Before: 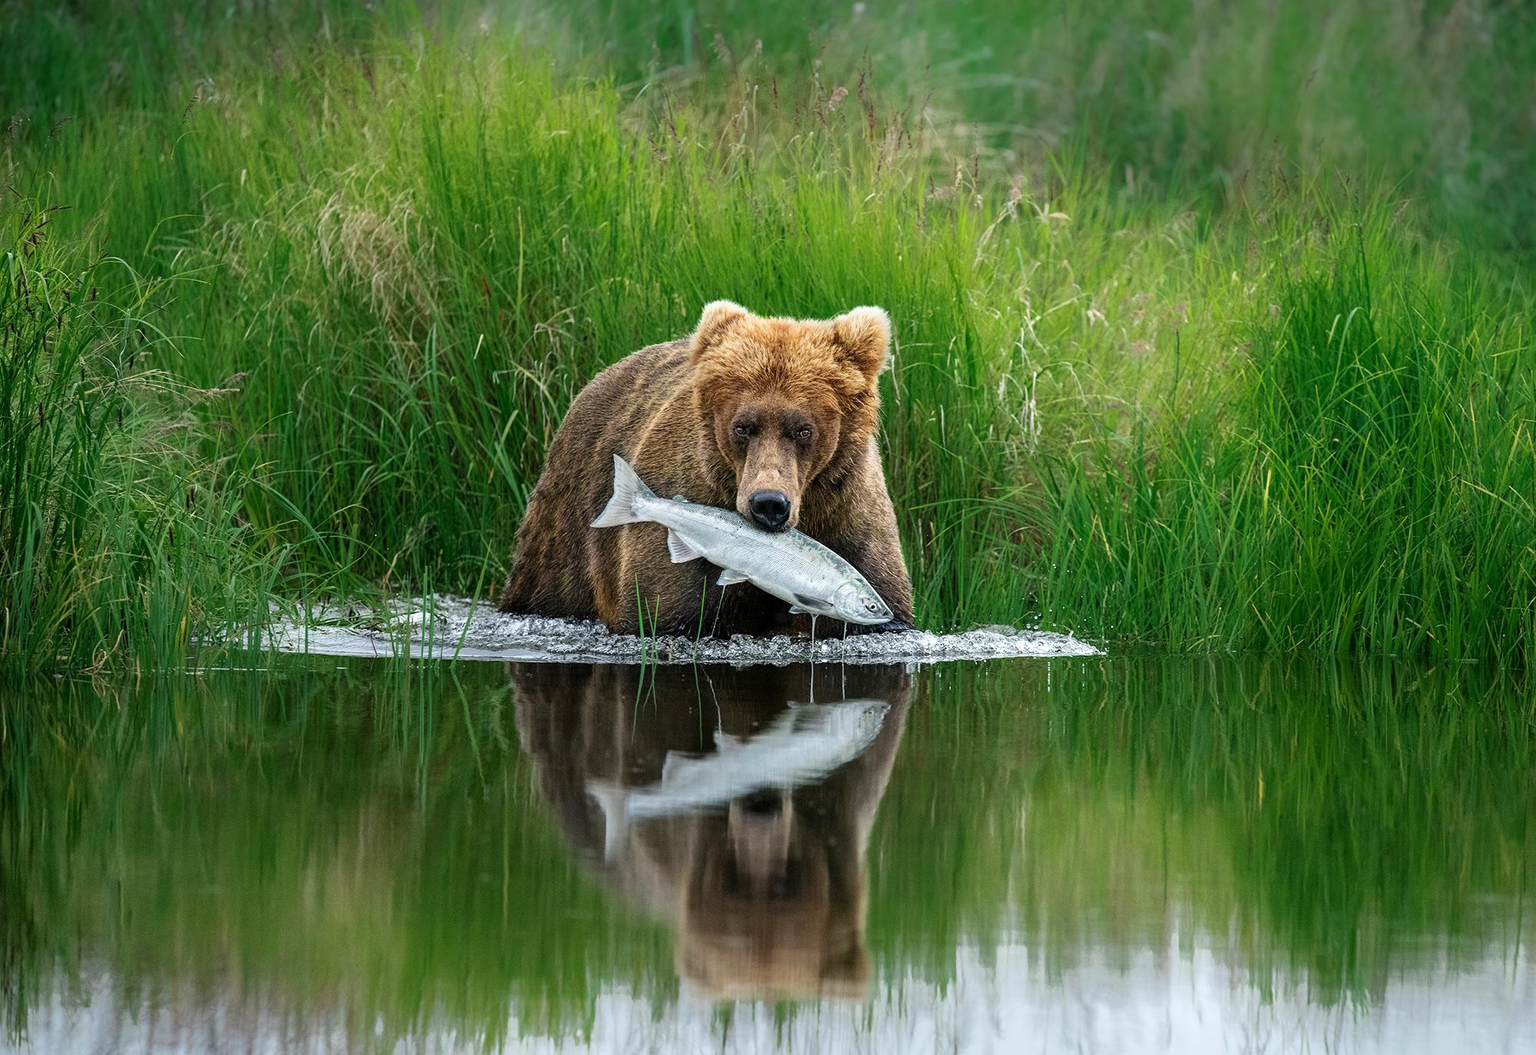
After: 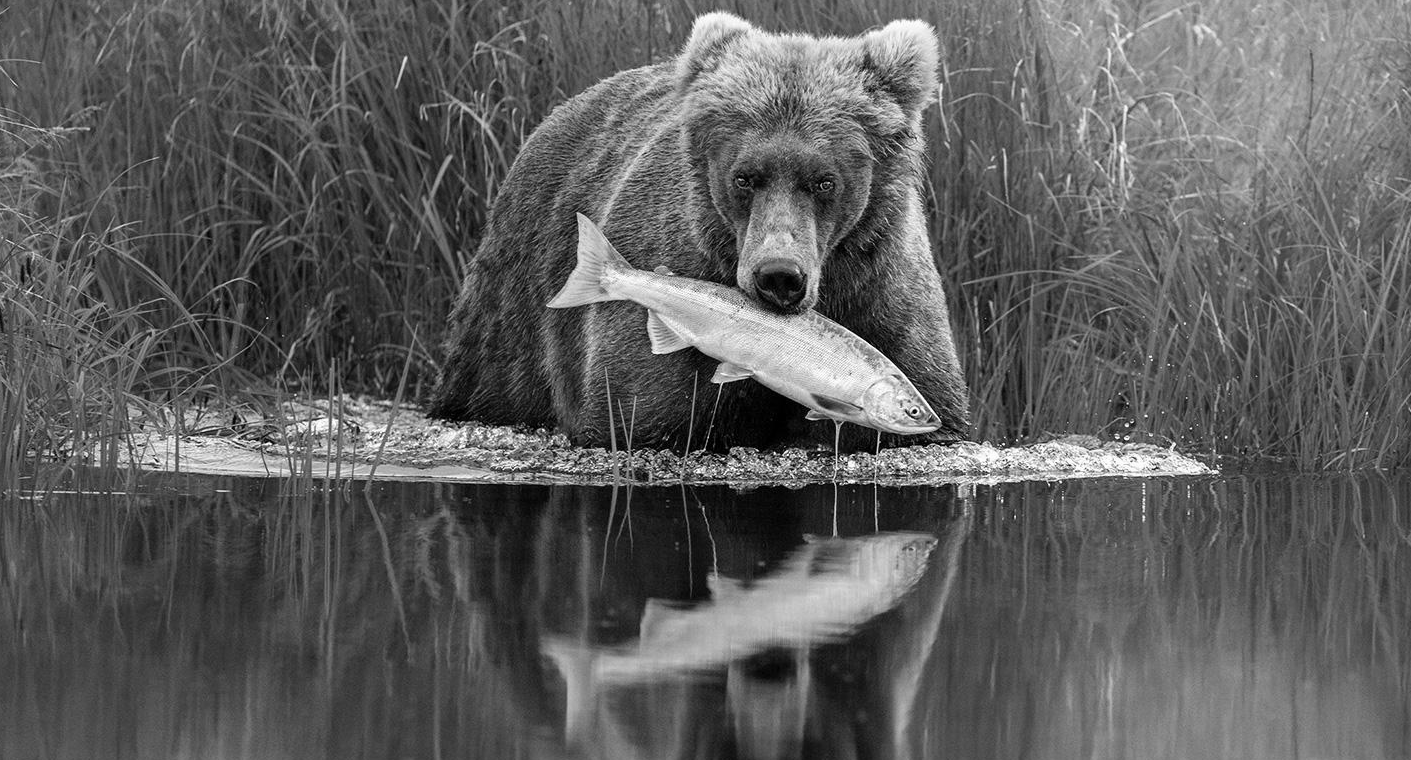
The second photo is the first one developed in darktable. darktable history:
crop: left 11.123%, top 27.61%, right 18.3%, bottom 17.034%
monochrome: a 2.21, b -1.33, size 2.2
